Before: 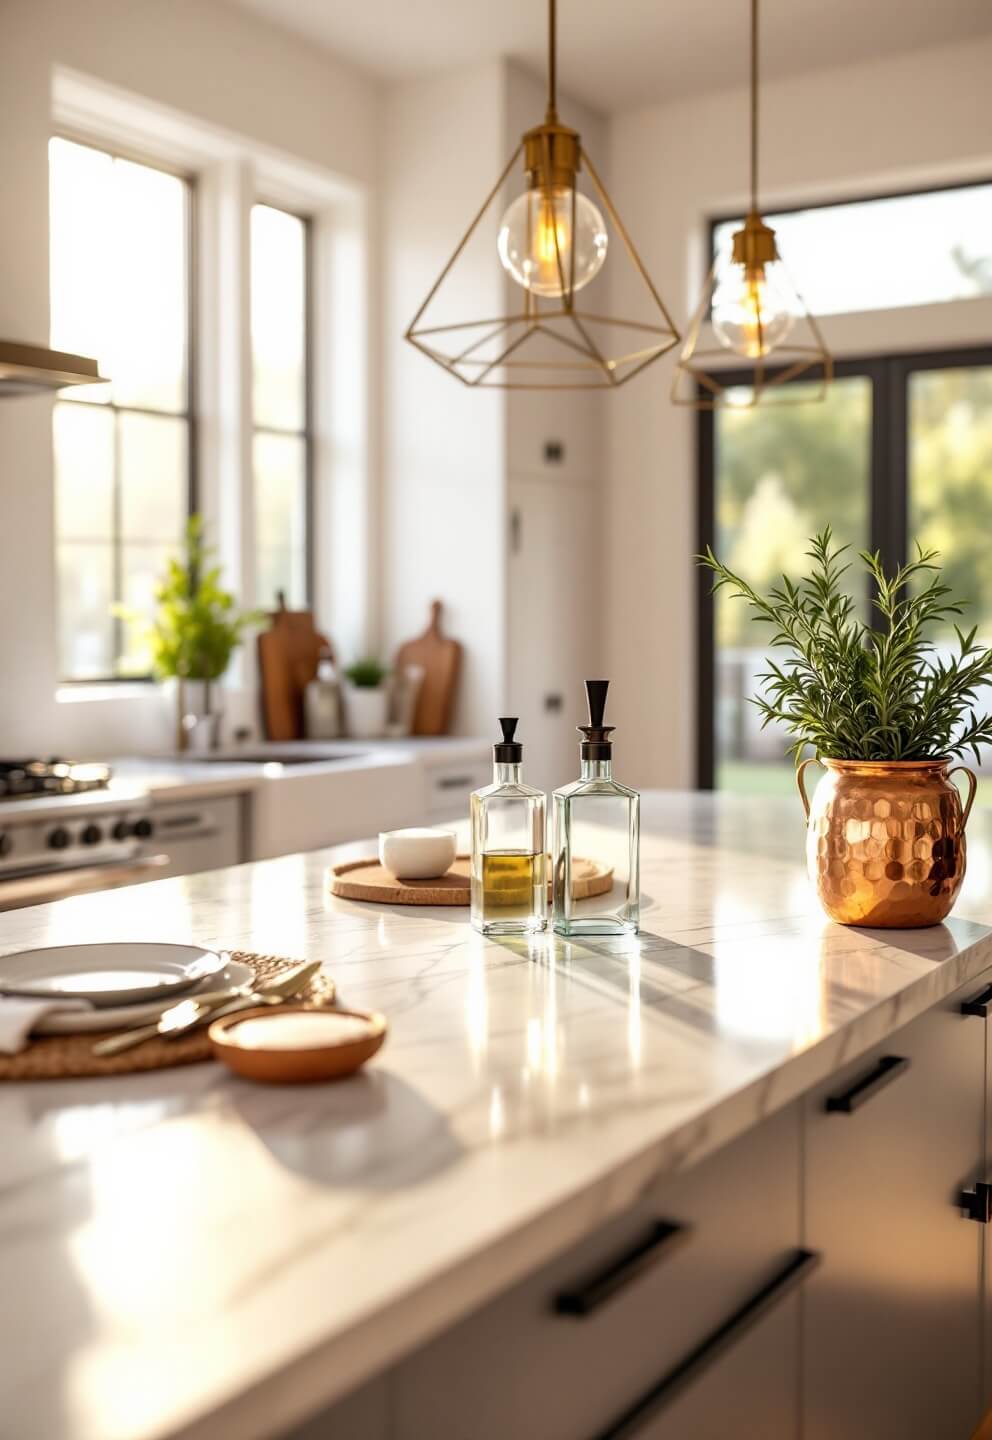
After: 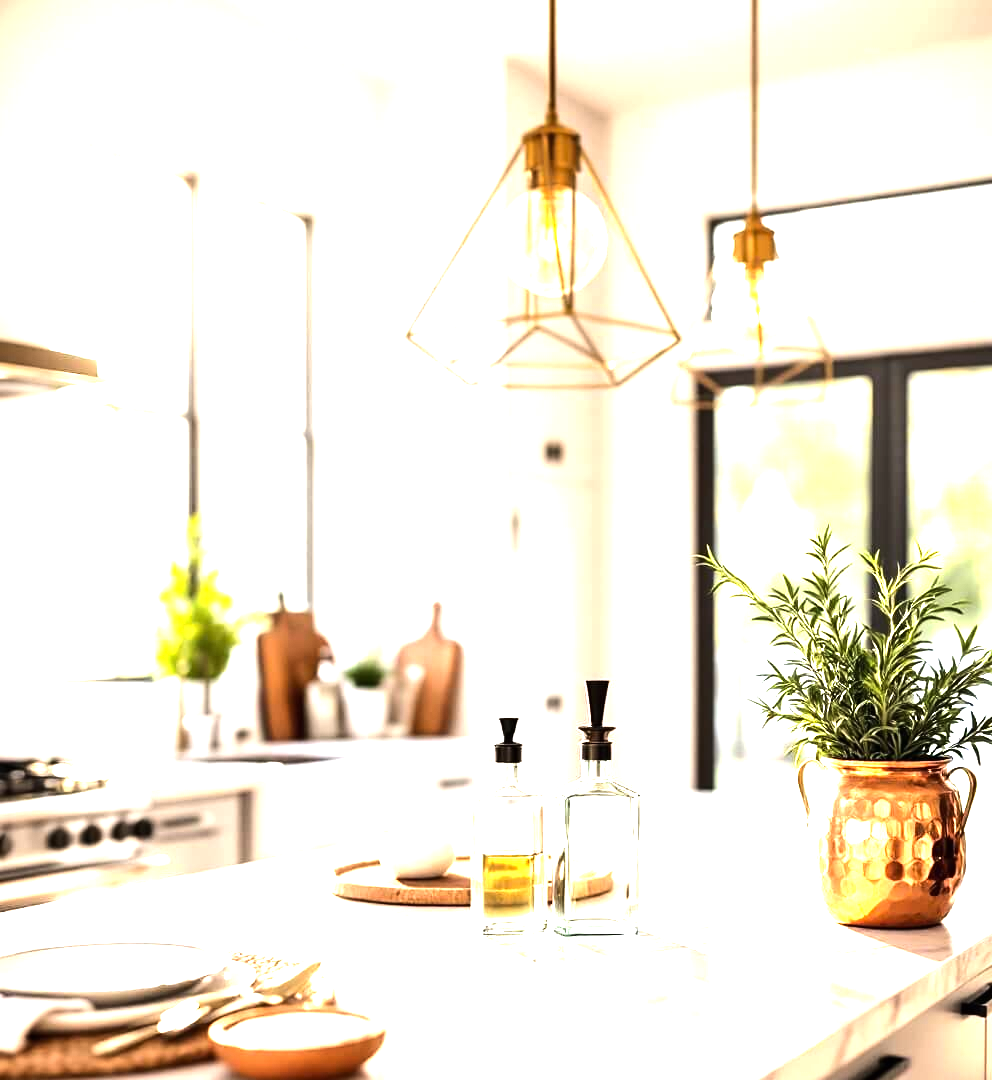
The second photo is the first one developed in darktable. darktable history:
tone equalizer: -8 EV -1.08 EV, -7 EV -1.01 EV, -6 EV -0.867 EV, -5 EV -0.578 EV, -3 EV 0.578 EV, -2 EV 0.867 EV, -1 EV 1.01 EV, +0 EV 1.08 EV, edges refinement/feathering 500, mask exposure compensation -1.57 EV, preserve details no
exposure: black level correction 0, exposure 1.1 EV, compensate exposure bias true, compensate highlight preservation false
crop: bottom 24.988%
